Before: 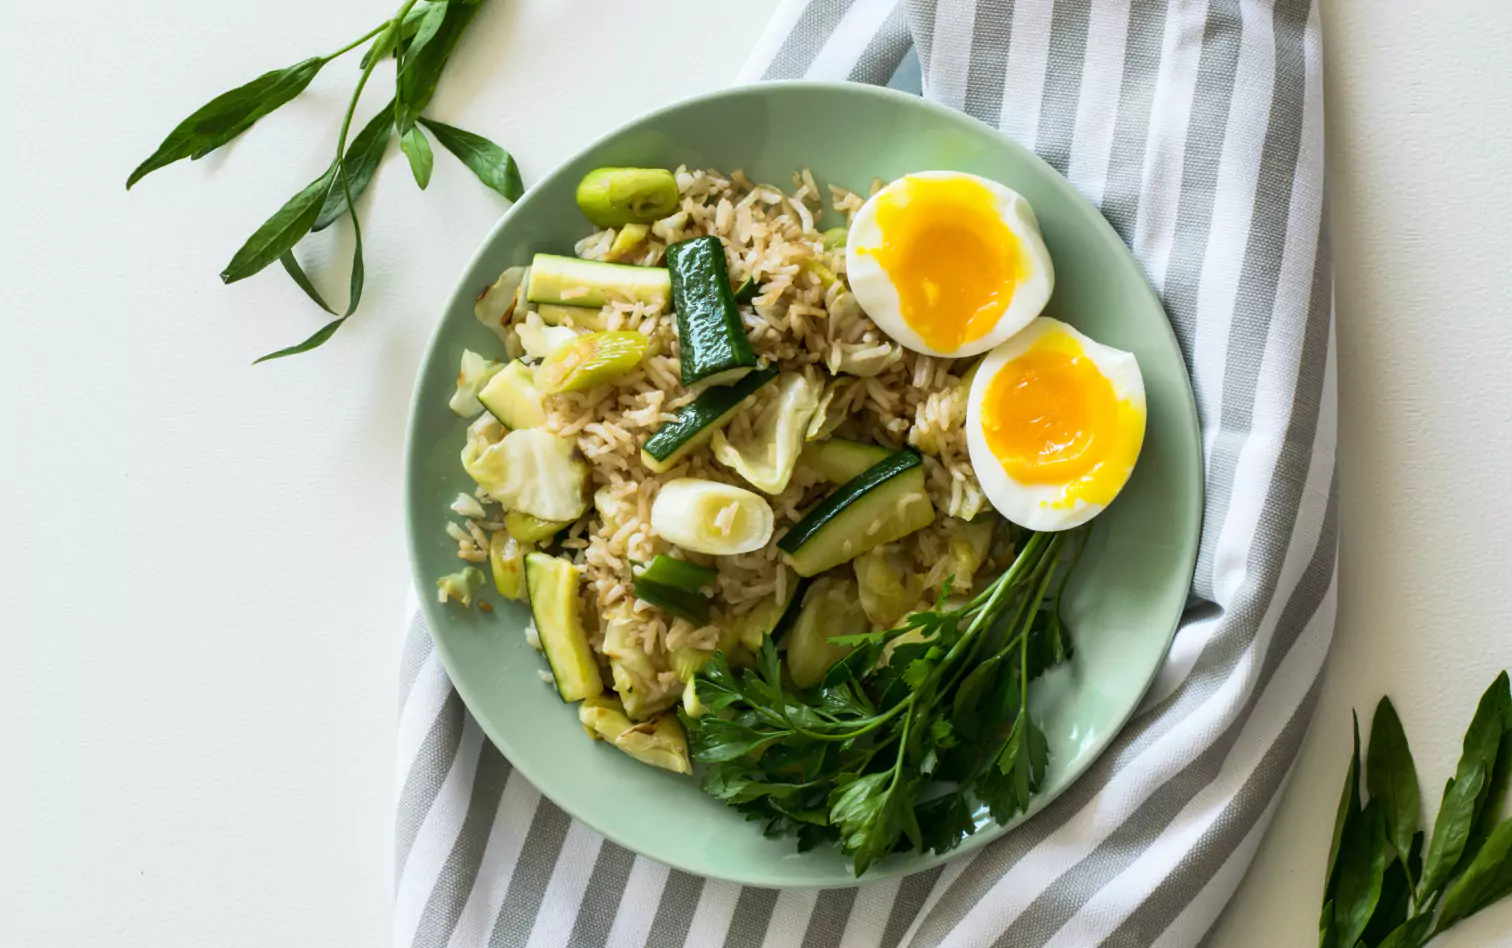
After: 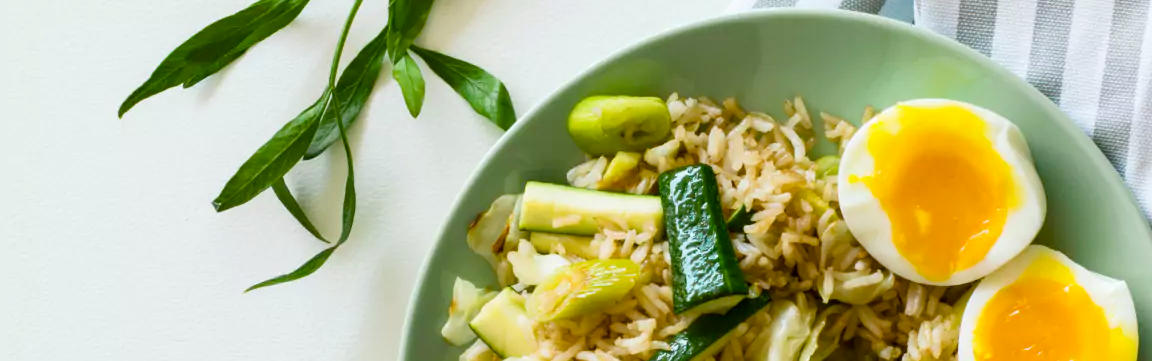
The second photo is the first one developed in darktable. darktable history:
color balance rgb: perceptual saturation grading › global saturation 35%, perceptual saturation grading › highlights -30%, perceptual saturation grading › shadows 35%, perceptual brilliance grading › global brilliance 3%, perceptual brilliance grading › highlights -3%, perceptual brilliance grading › shadows 3%
crop: left 0.579%, top 7.627%, right 23.167%, bottom 54.275%
